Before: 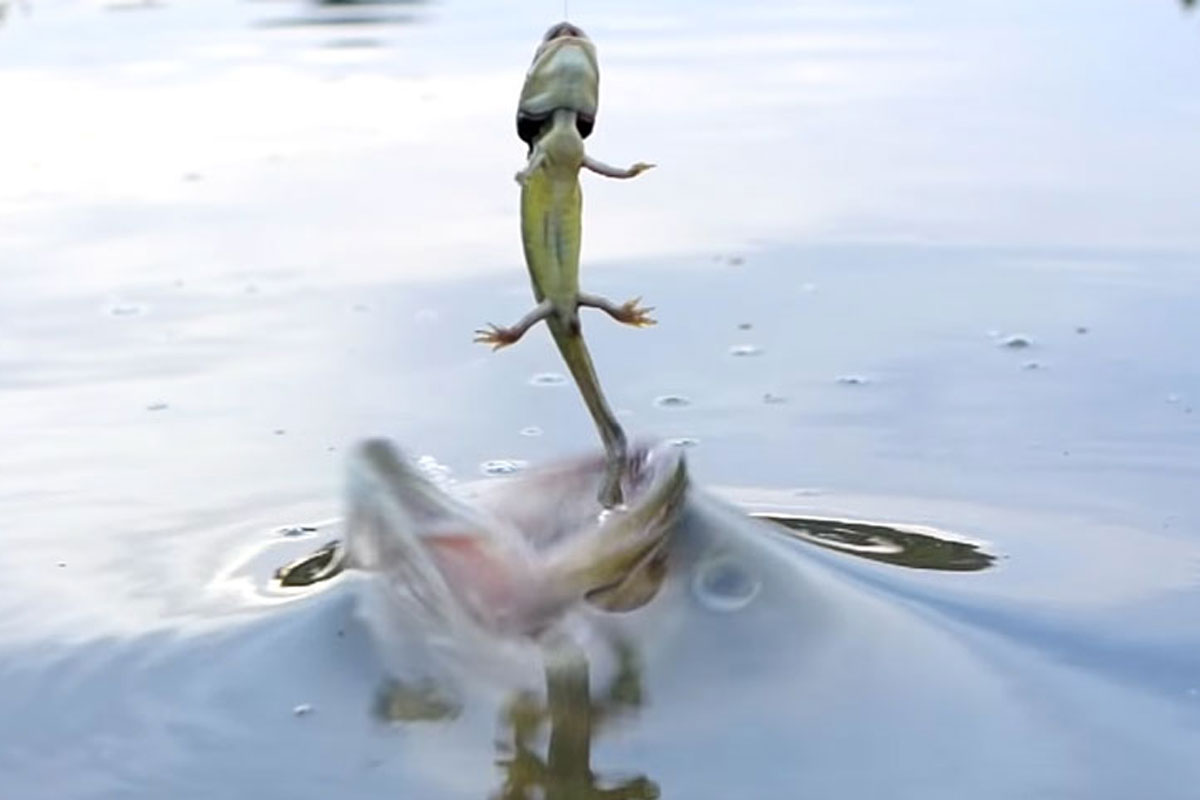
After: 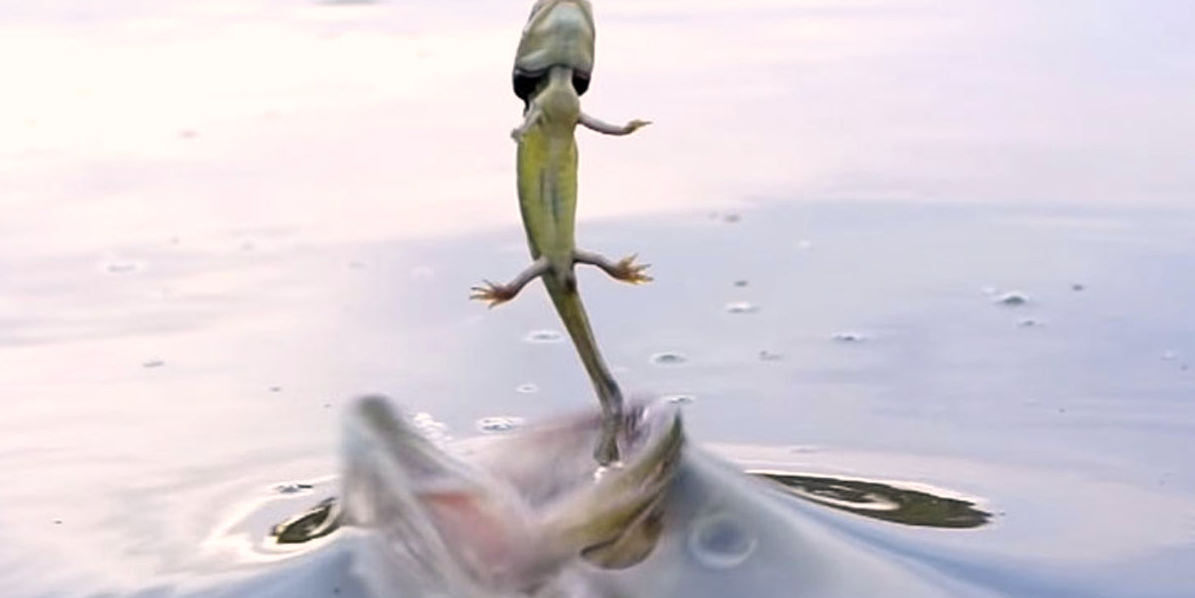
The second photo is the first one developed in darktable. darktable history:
color correction: highlights a* 5.84, highlights b* 4.7
crop: left 0.396%, top 5.487%, bottom 19.744%
